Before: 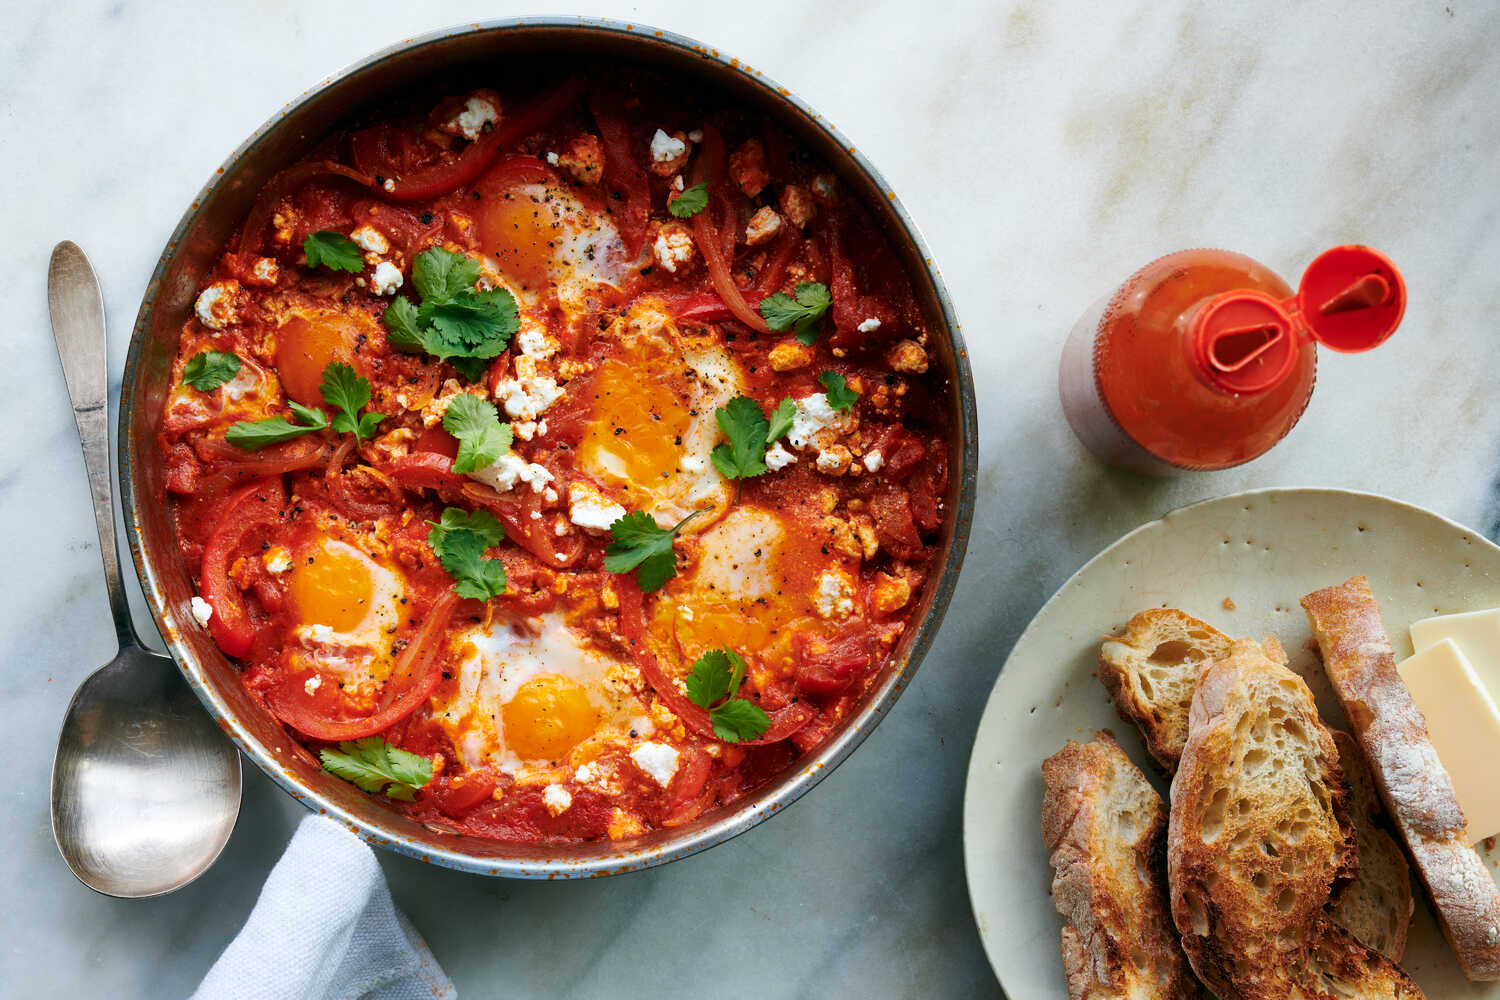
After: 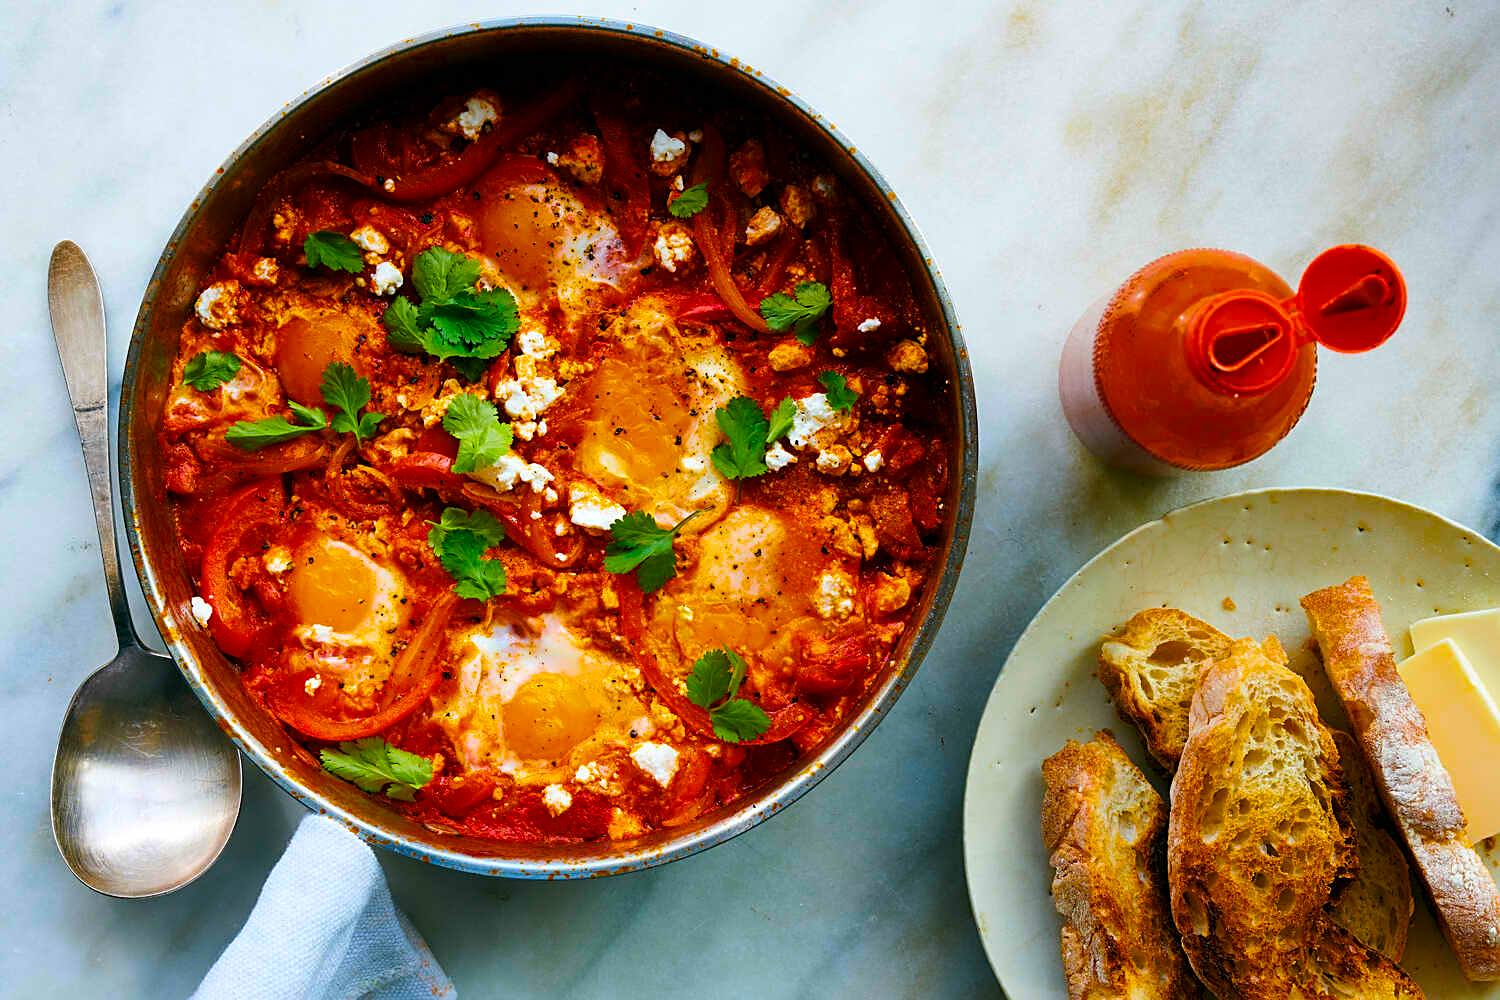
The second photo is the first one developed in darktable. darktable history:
color balance rgb: shadows lift › chroma 0.76%, shadows lift › hue 115.7°, linear chroma grading › global chroma 15.376%, perceptual saturation grading › global saturation 75.603%, perceptual saturation grading › shadows -30.467%, global vibrance 9.174%
sharpen: on, module defaults
